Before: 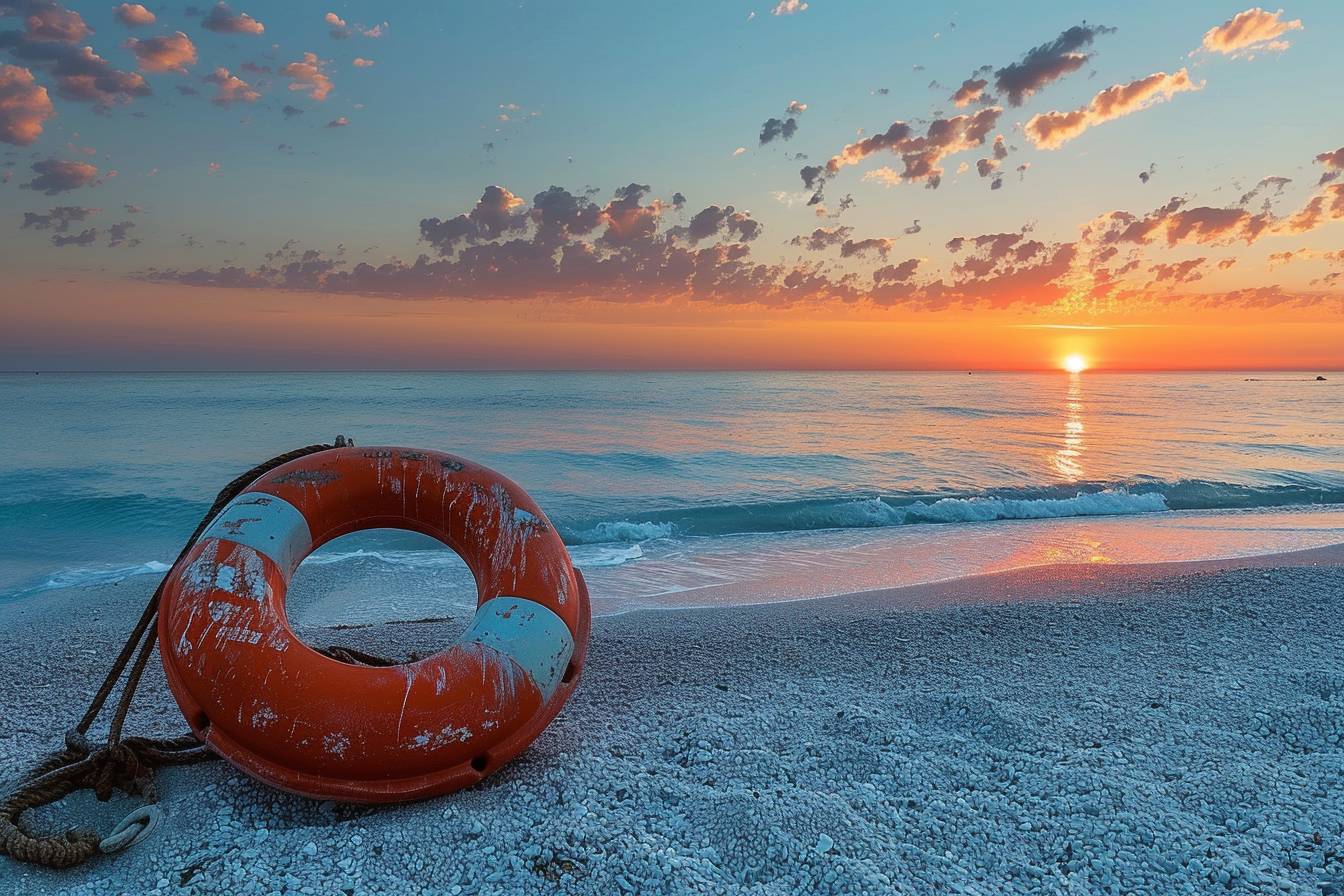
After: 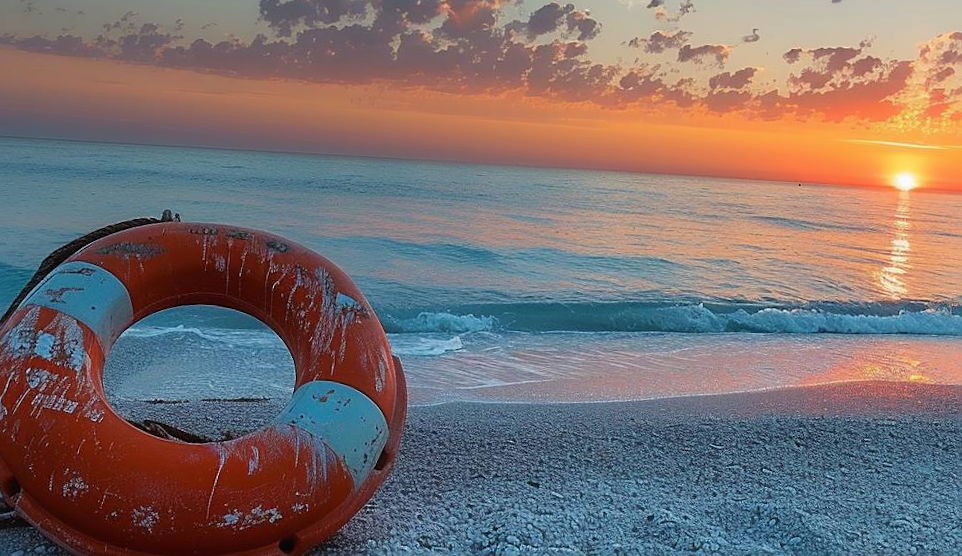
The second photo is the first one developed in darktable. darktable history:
crop and rotate: angle -3.37°, left 9.79%, top 20.73%, right 12.42%, bottom 11.82%
sharpen: on, module defaults
contrast equalizer: octaves 7, y [[0.502, 0.505, 0.512, 0.529, 0.564, 0.588], [0.5 ×6], [0.502, 0.505, 0.512, 0.529, 0.564, 0.588], [0, 0.001, 0.001, 0.004, 0.008, 0.011], [0, 0.001, 0.001, 0.004, 0.008, 0.011]], mix -1
